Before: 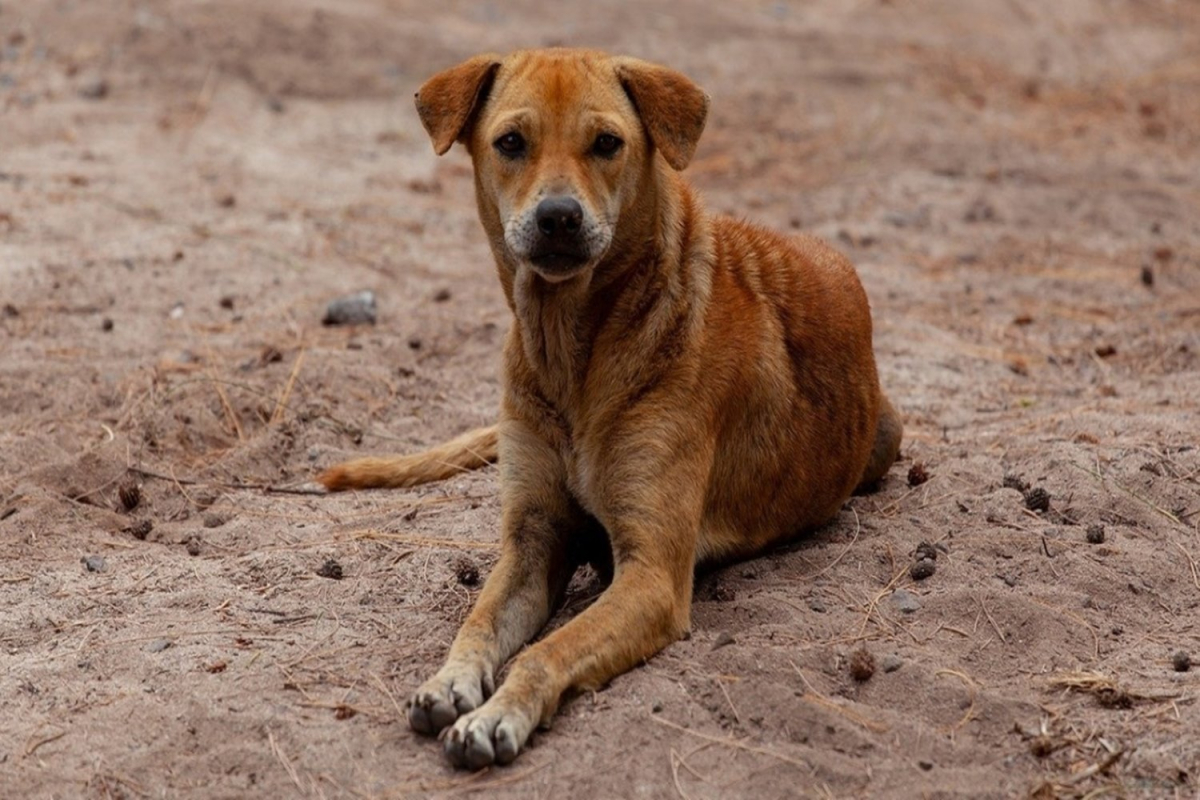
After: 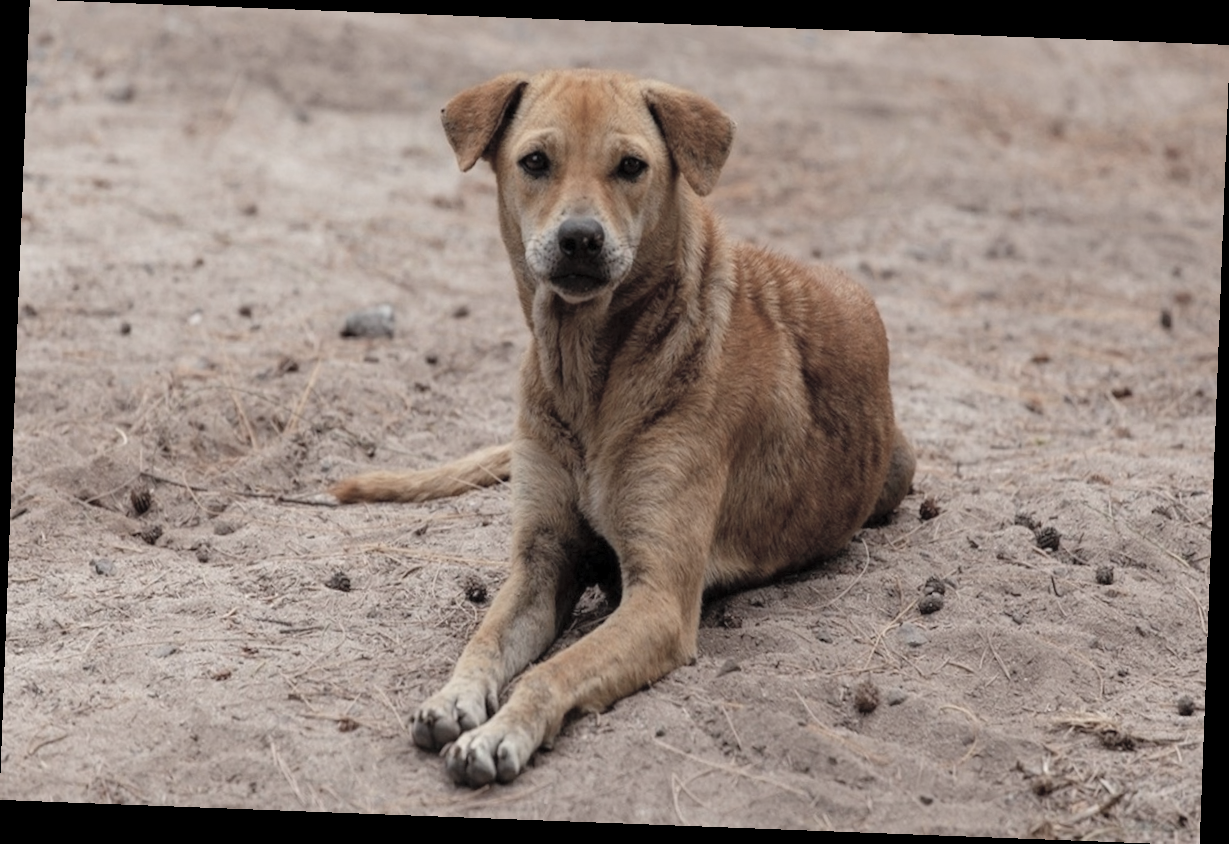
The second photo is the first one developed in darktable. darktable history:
rotate and perspective: rotation 2.17°, automatic cropping off
contrast brightness saturation: brightness 0.18, saturation -0.5
